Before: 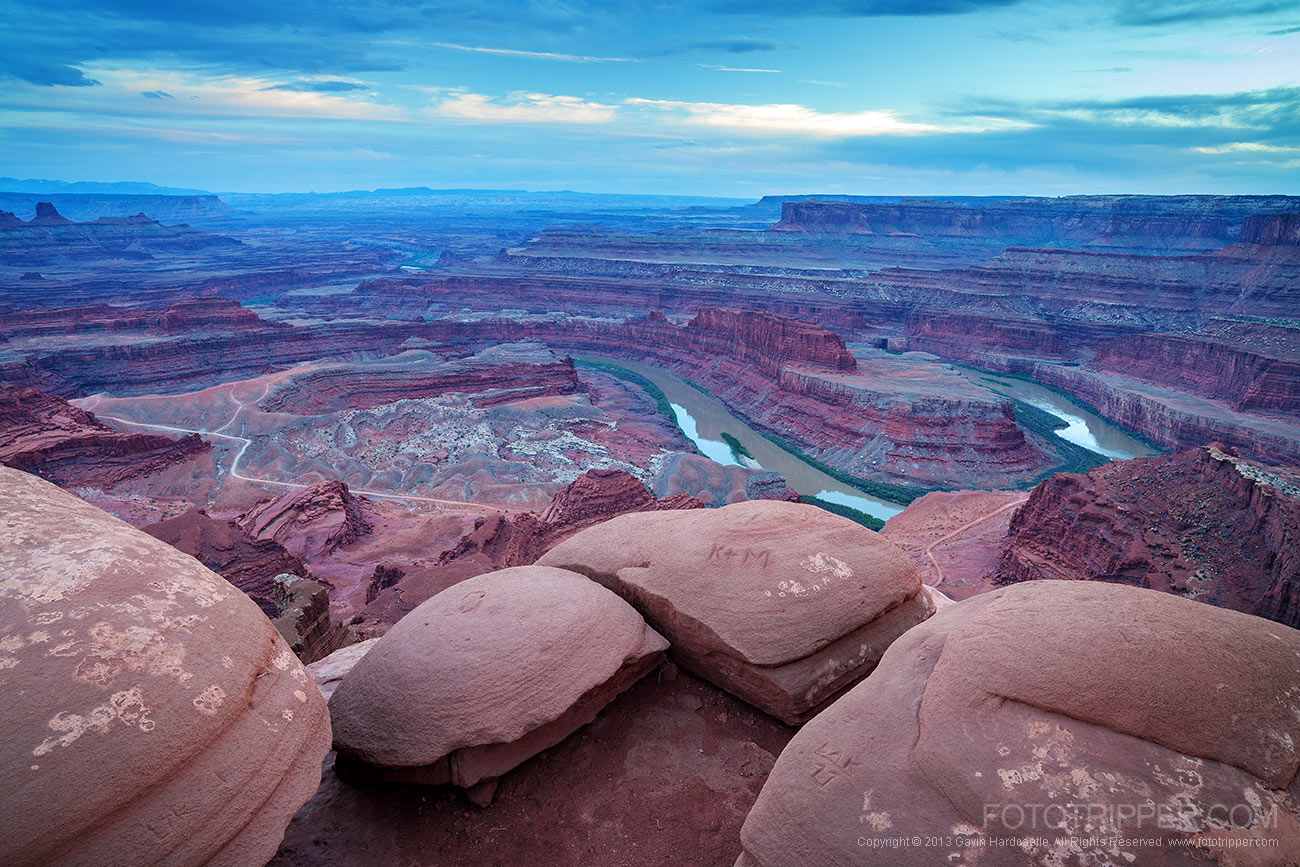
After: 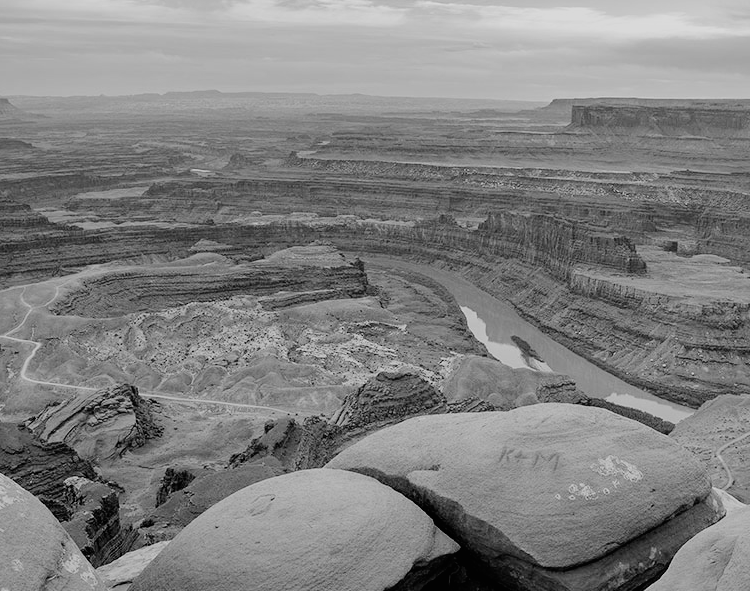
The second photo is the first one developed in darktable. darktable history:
exposure: black level correction 0.005, exposure 0.286 EV, compensate highlight preservation false
filmic rgb: black relative exposure -6.98 EV, white relative exposure 5.63 EV, hardness 2.86
monochrome: on, module defaults
crop: left 16.202%, top 11.208%, right 26.045%, bottom 20.557%
rgb curve: mode RGB, independent channels
bloom: size 38%, threshold 95%, strength 30%
